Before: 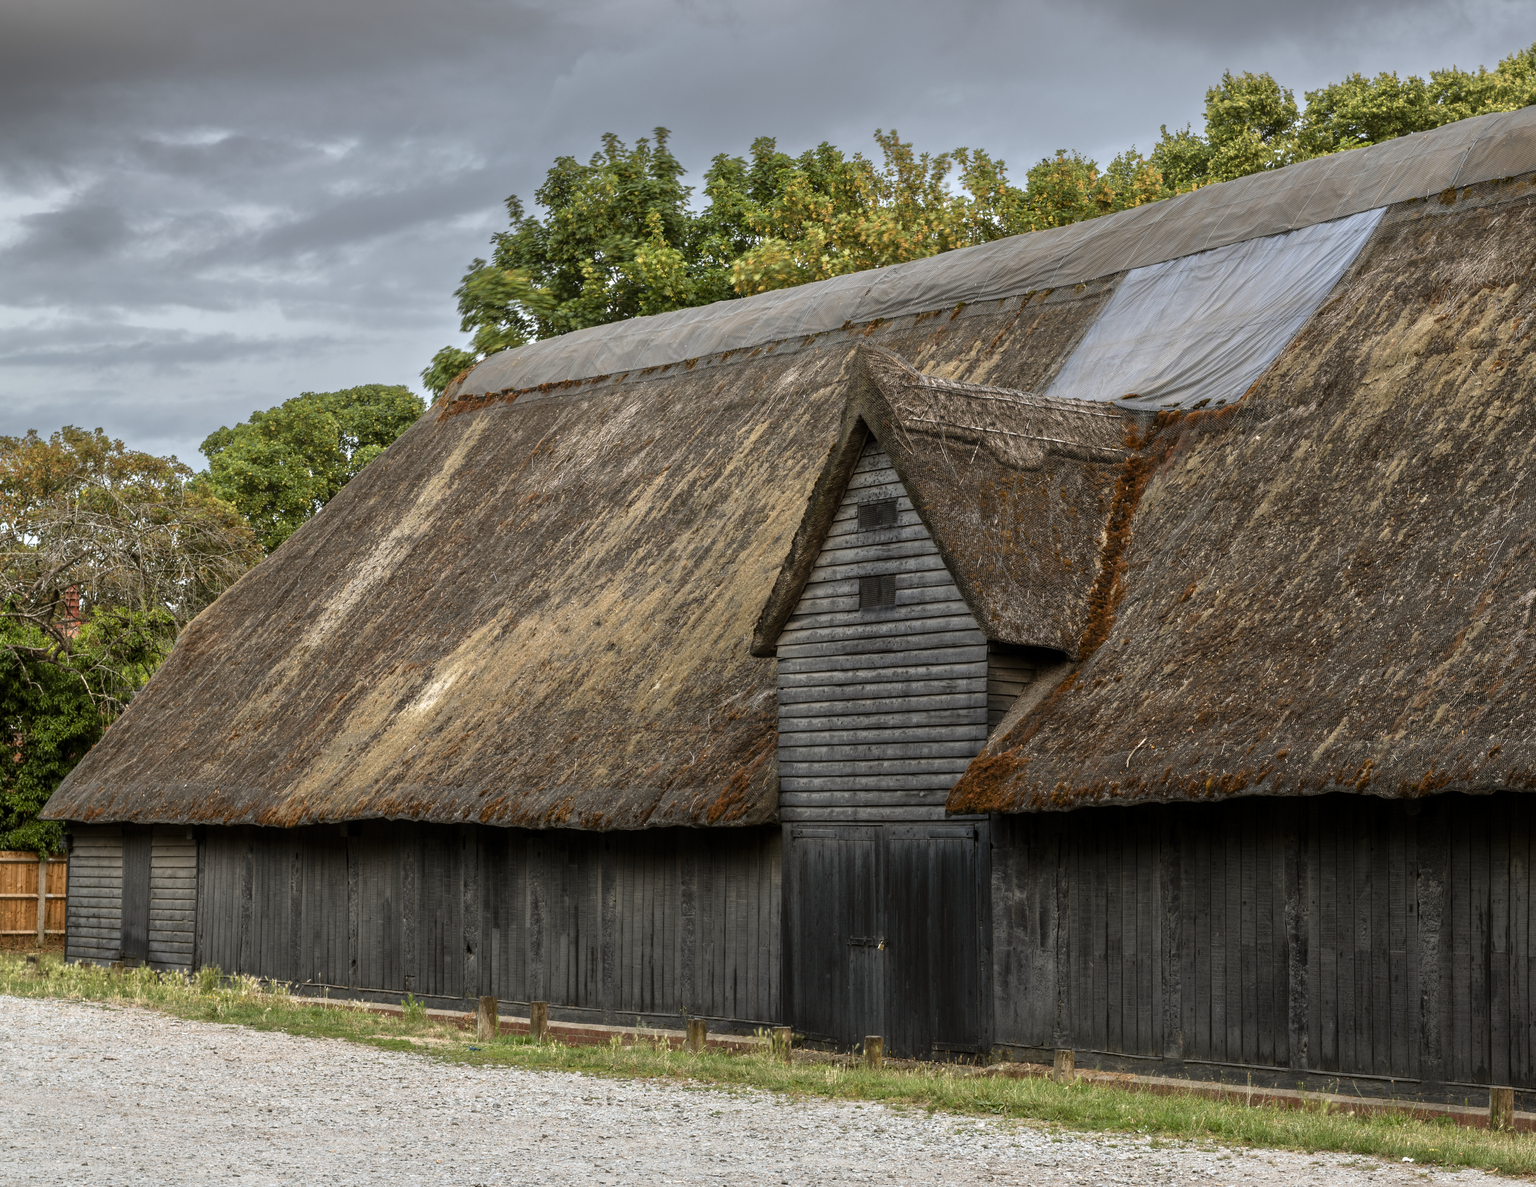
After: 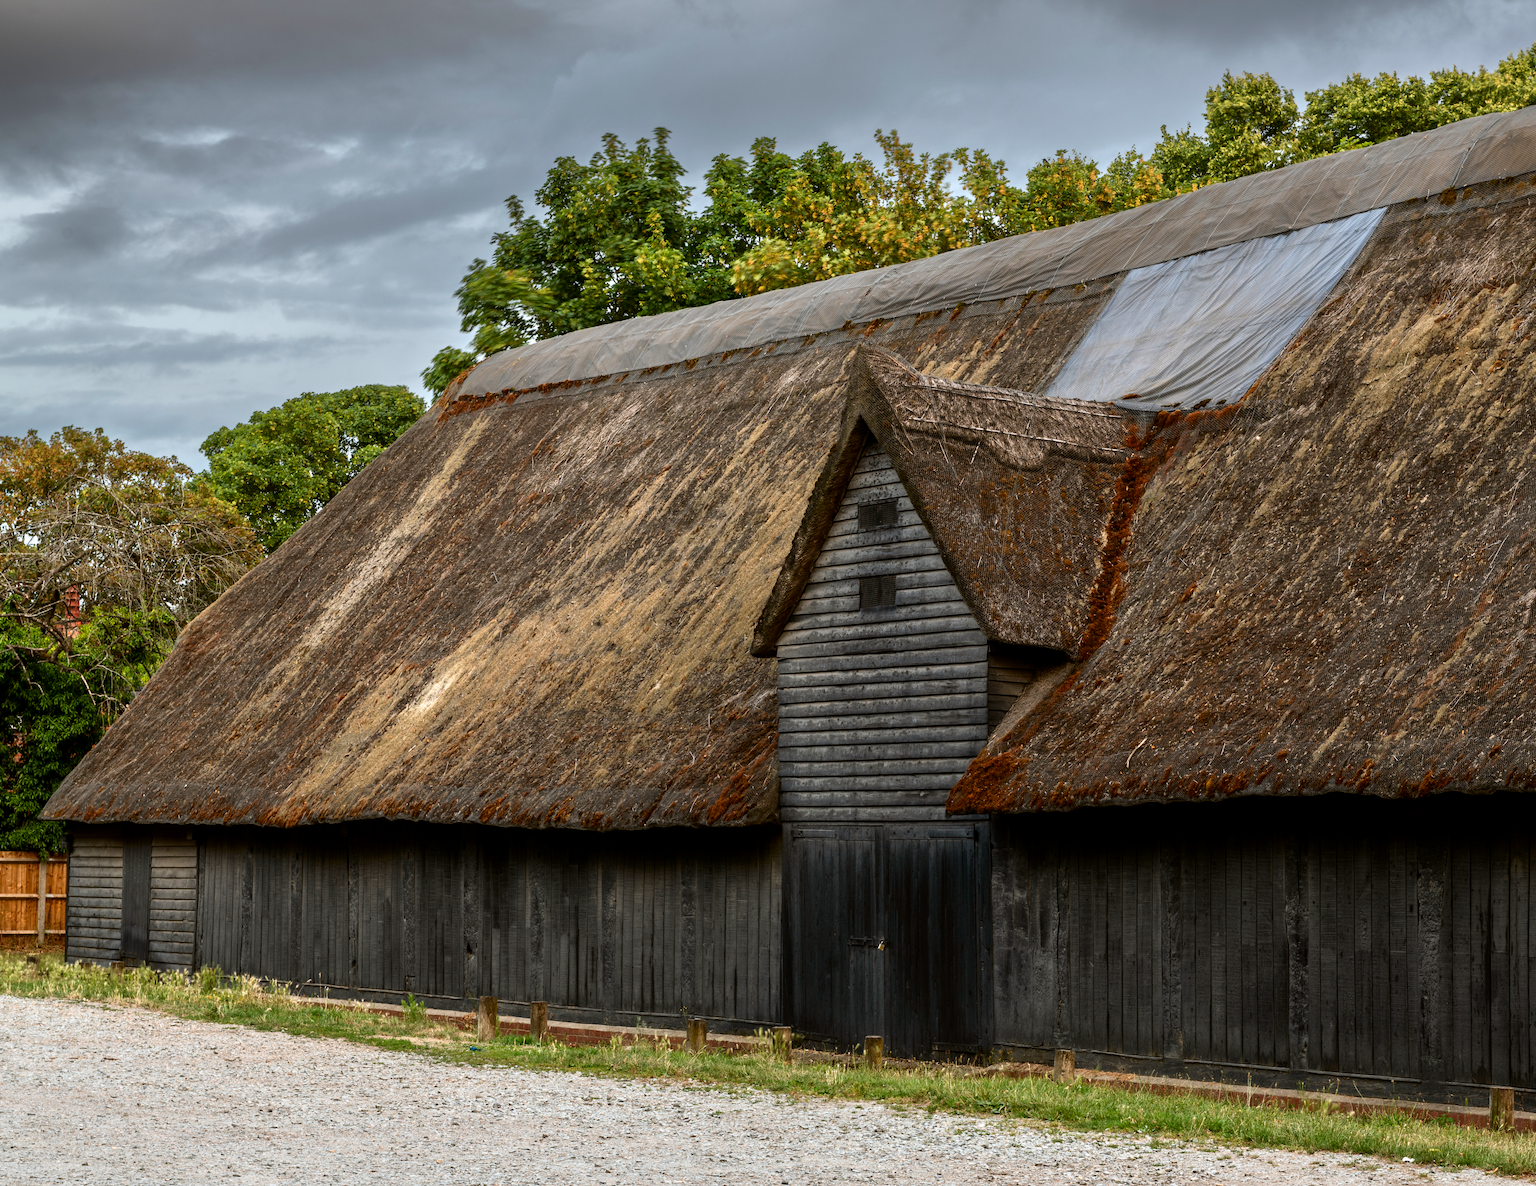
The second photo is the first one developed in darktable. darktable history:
contrast brightness saturation: contrast 0.13, brightness -0.056, saturation 0.157
